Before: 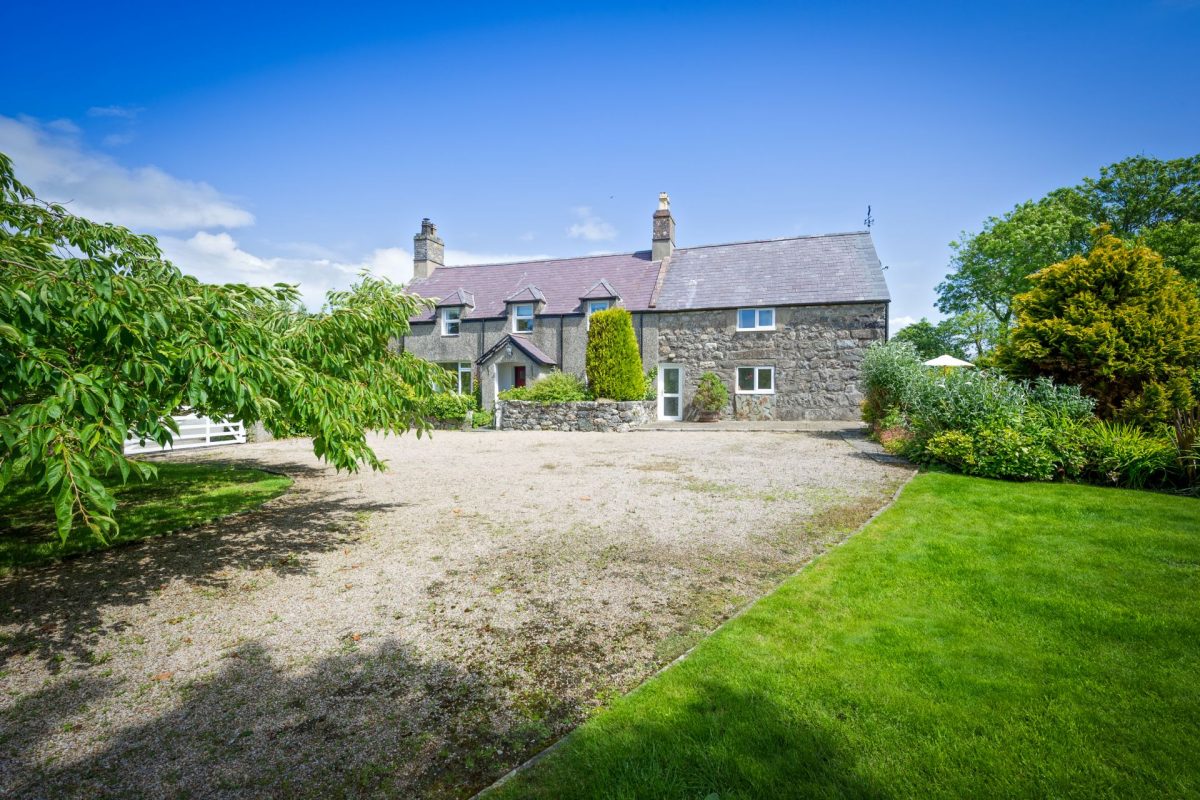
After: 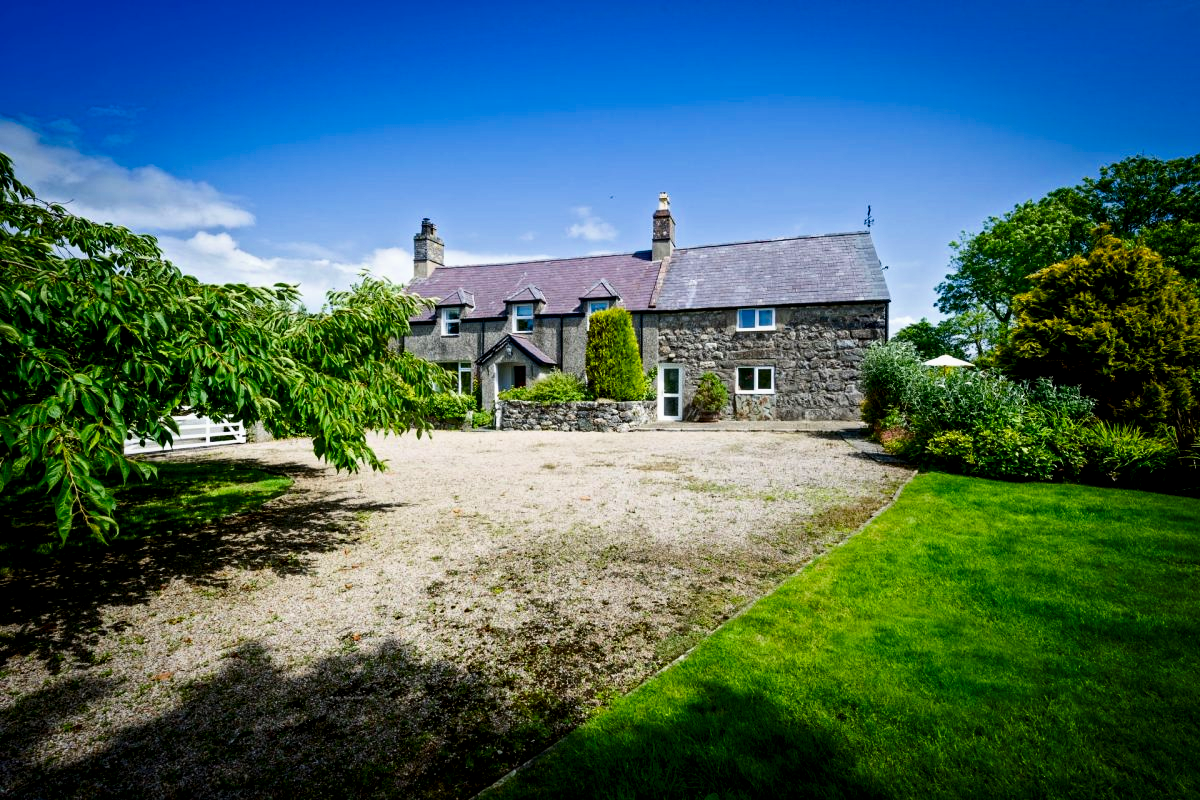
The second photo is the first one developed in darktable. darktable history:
filmic rgb: middle gray luminance 8.82%, black relative exposure -6.23 EV, white relative exposure 2.73 EV, target black luminance 0%, hardness 4.73, latitude 73.34%, contrast 1.335, shadows ↔ highlights balance 9.81%, contrast in shadows safe
exposure: black level correction 0.01, exposure 0.011 EV, compensate exposure bias true, compensate highlight preservation false
tone equalizer: edges refinement/feathering 500, mask exposure compensation -1.57 EV, preserve details no
haze removal: compatibility mode true, adaptive false
contrast brightness saturation: contrast 0.099, brightness -0.259, saturation 0.147
